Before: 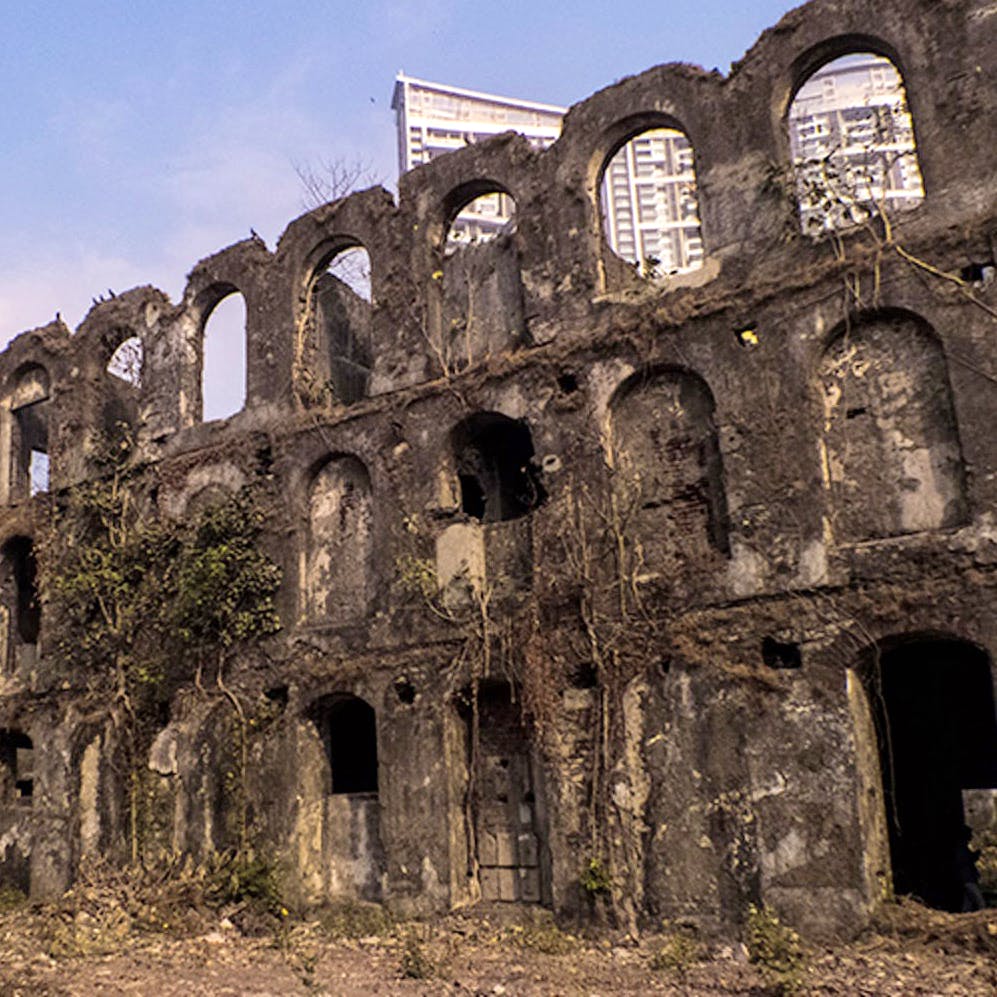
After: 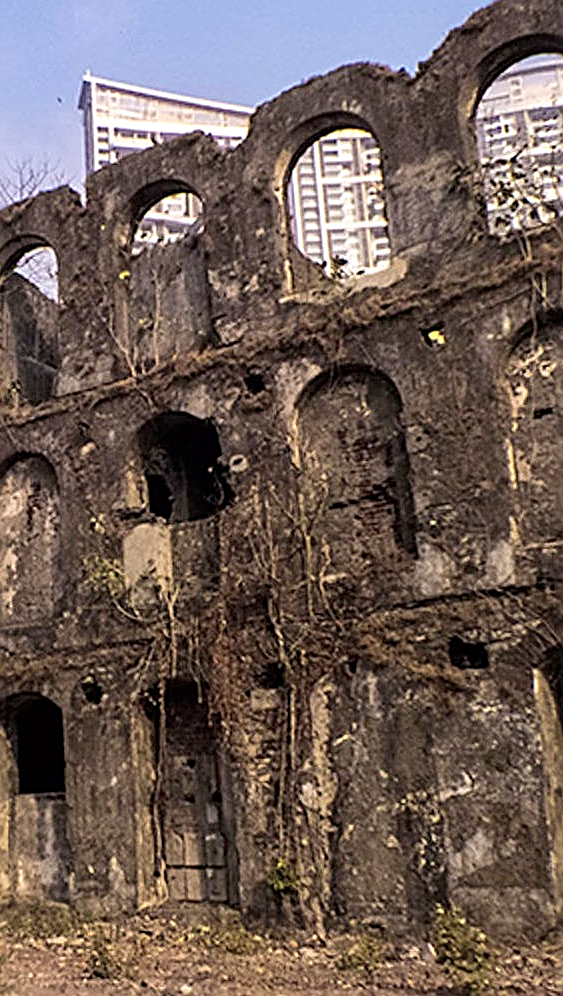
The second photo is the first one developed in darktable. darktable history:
sharpen: radius 2.588, amount 0.69
crop: left 31.466%, top 0.007%, right 12.027%
